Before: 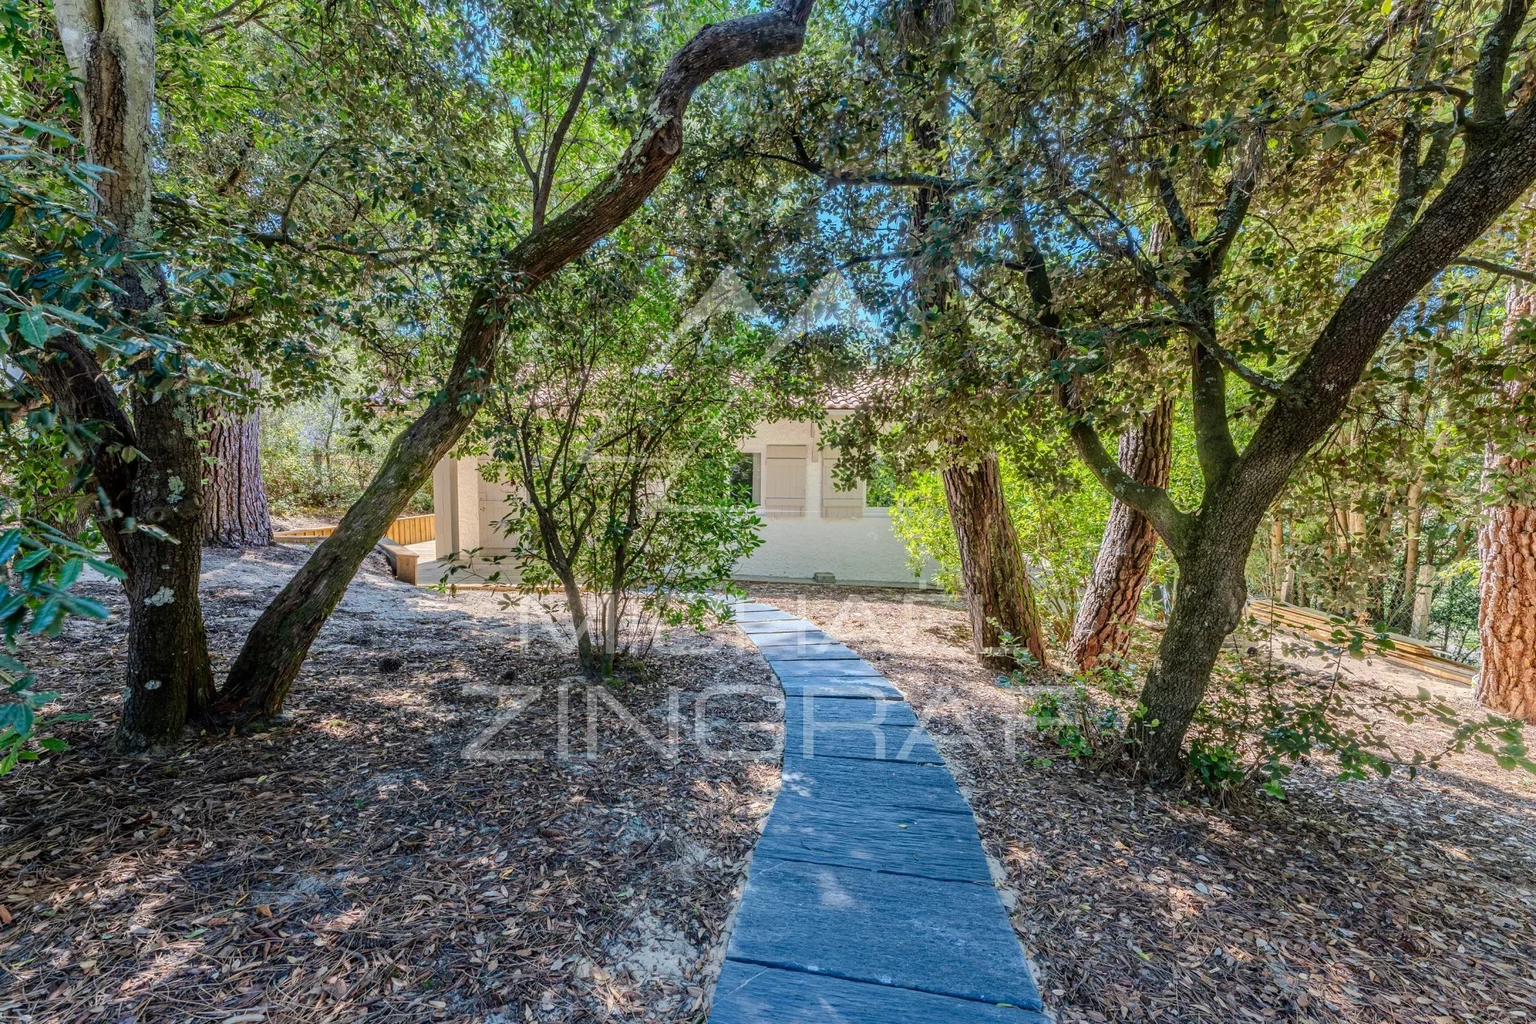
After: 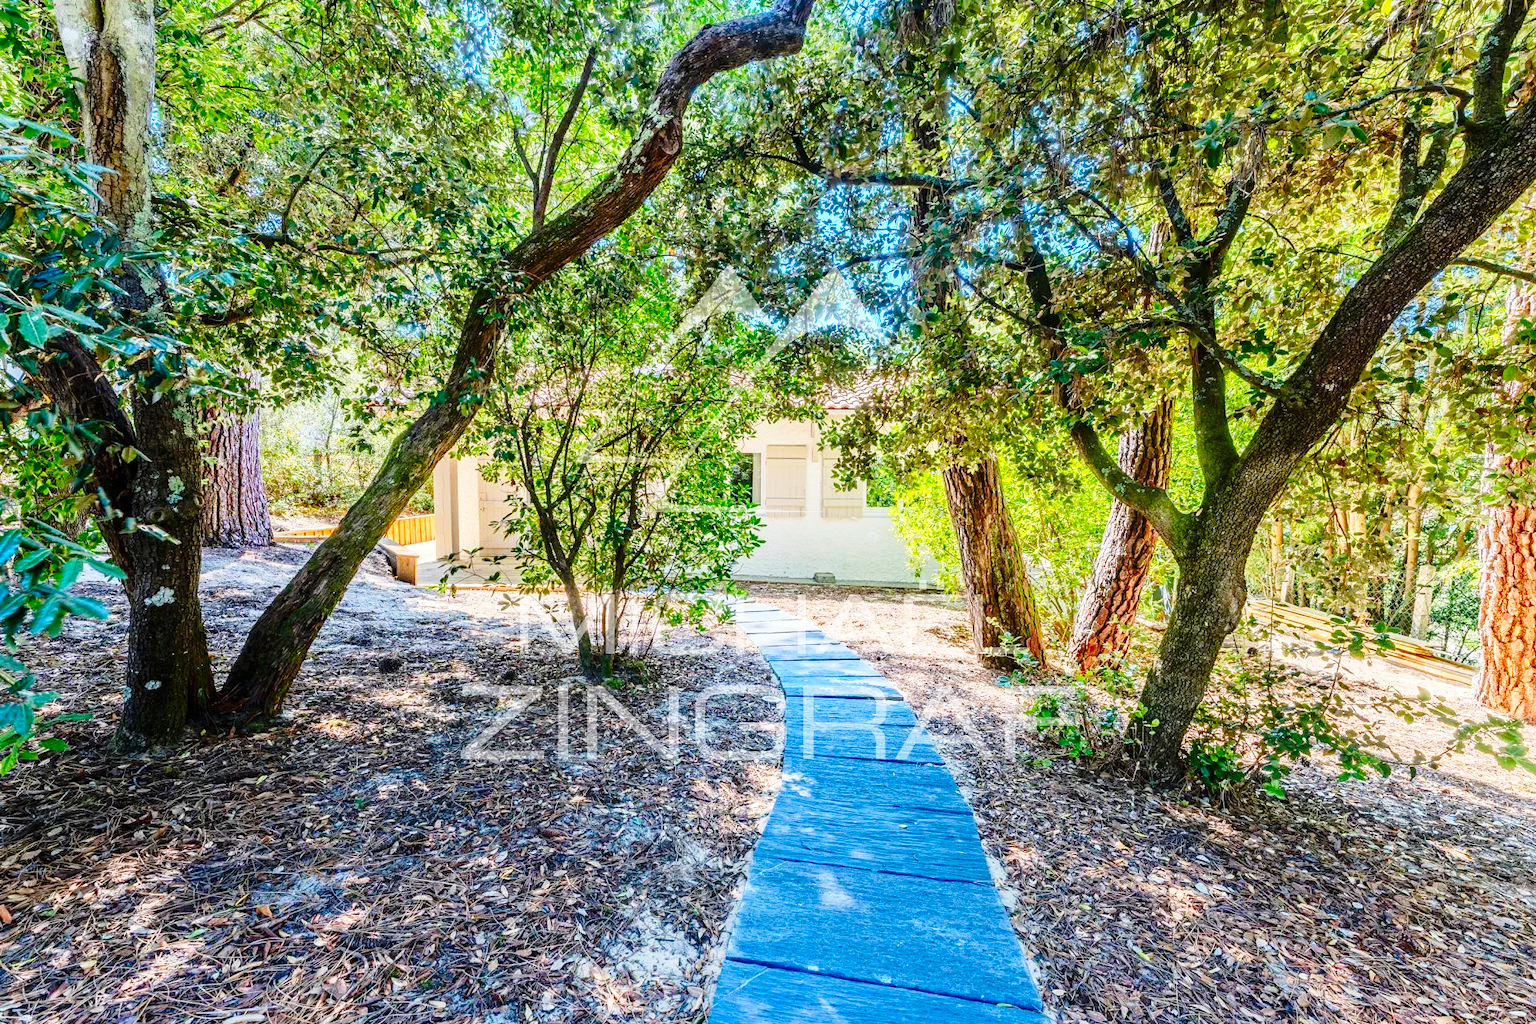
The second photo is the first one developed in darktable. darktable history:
base curve: curves: ch0 [(0, 0) (0.028, 0.03) (0.121, 0.232) (0.46, 0.748) (0.859, 0.968) (1, 1)], preserve colors none
exposure: exposure 0.236 EV, compensate highlight preservation false
contrast brightness saturation: brightness -0.02, saturation 0.35
